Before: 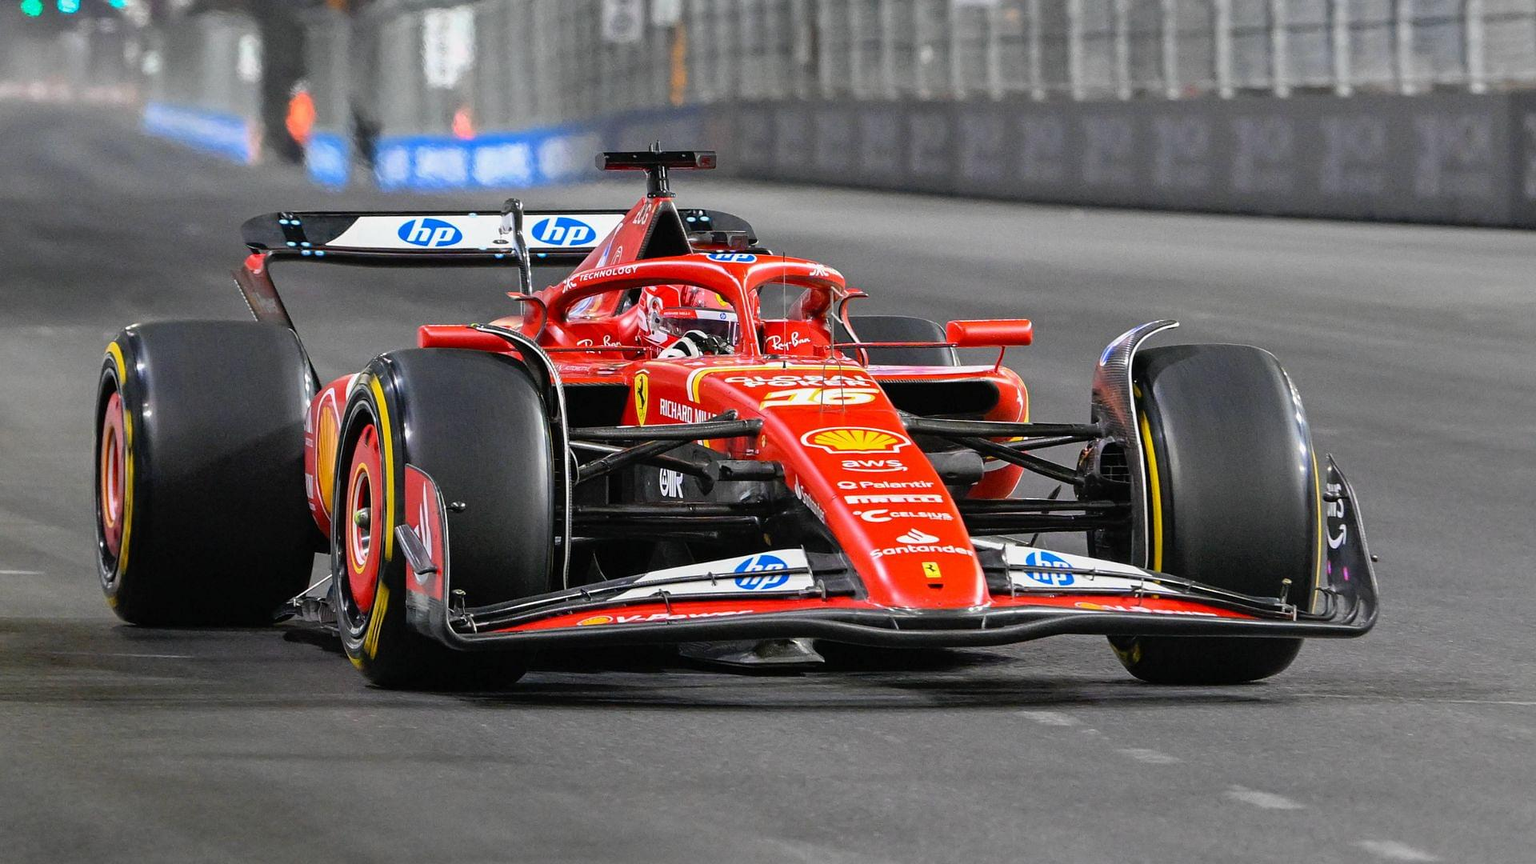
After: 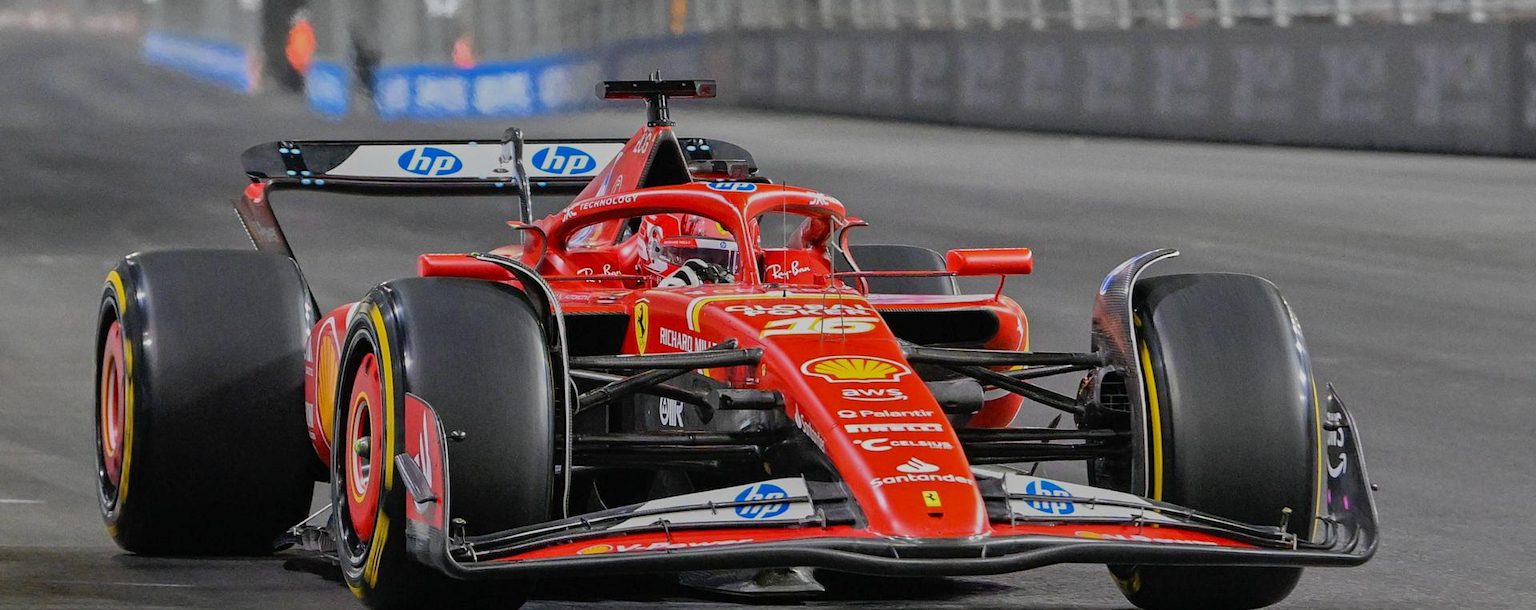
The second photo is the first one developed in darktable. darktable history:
tone equalizer: -8 EV -0.002 EV, -7 EV 0.005 EV, -6 EV -0.008 EV, -5 EV 0.007 EV, -4 EV -0.042 EV, -3 EV -0.233 EV, -2 EV -0.662 EV, -1 EV -0.983 EV, +0 EV -0.969 EV, smoothing diameter 2%, edges refinement/feathering 20, mask exposure compensation -1.57 EV, filter diffusion 5
crop and rotate: top 8.293%, bottom 20.996%
